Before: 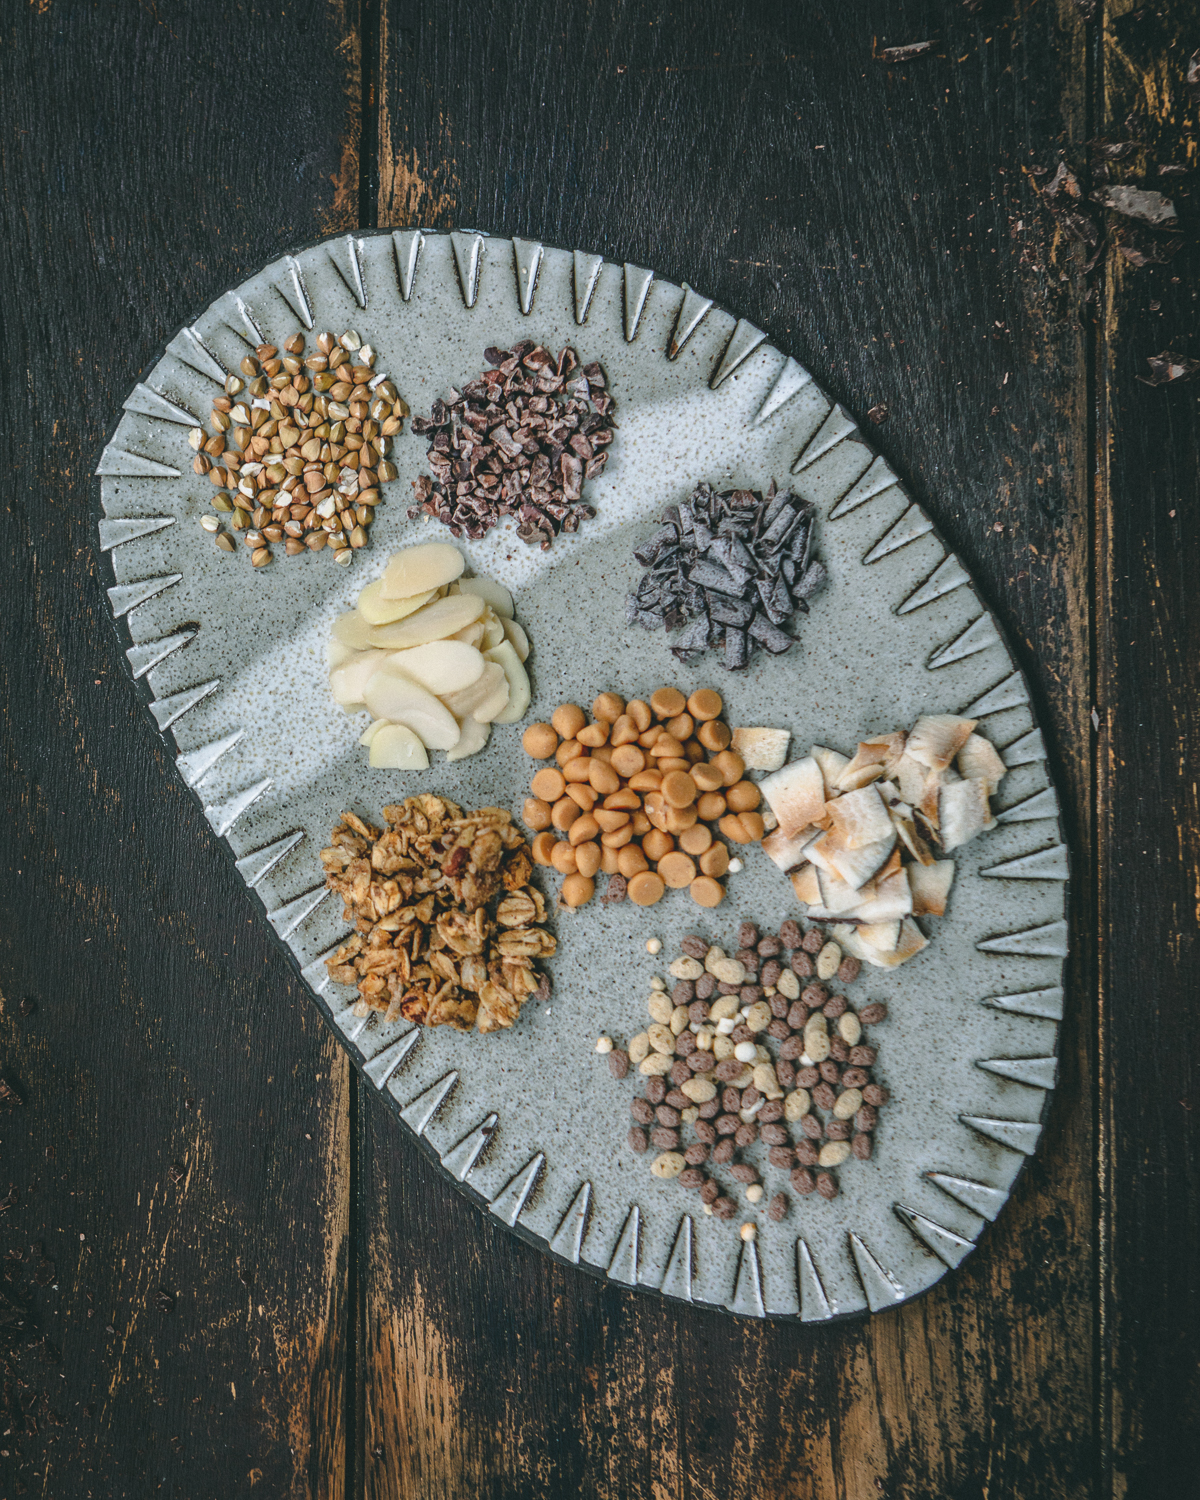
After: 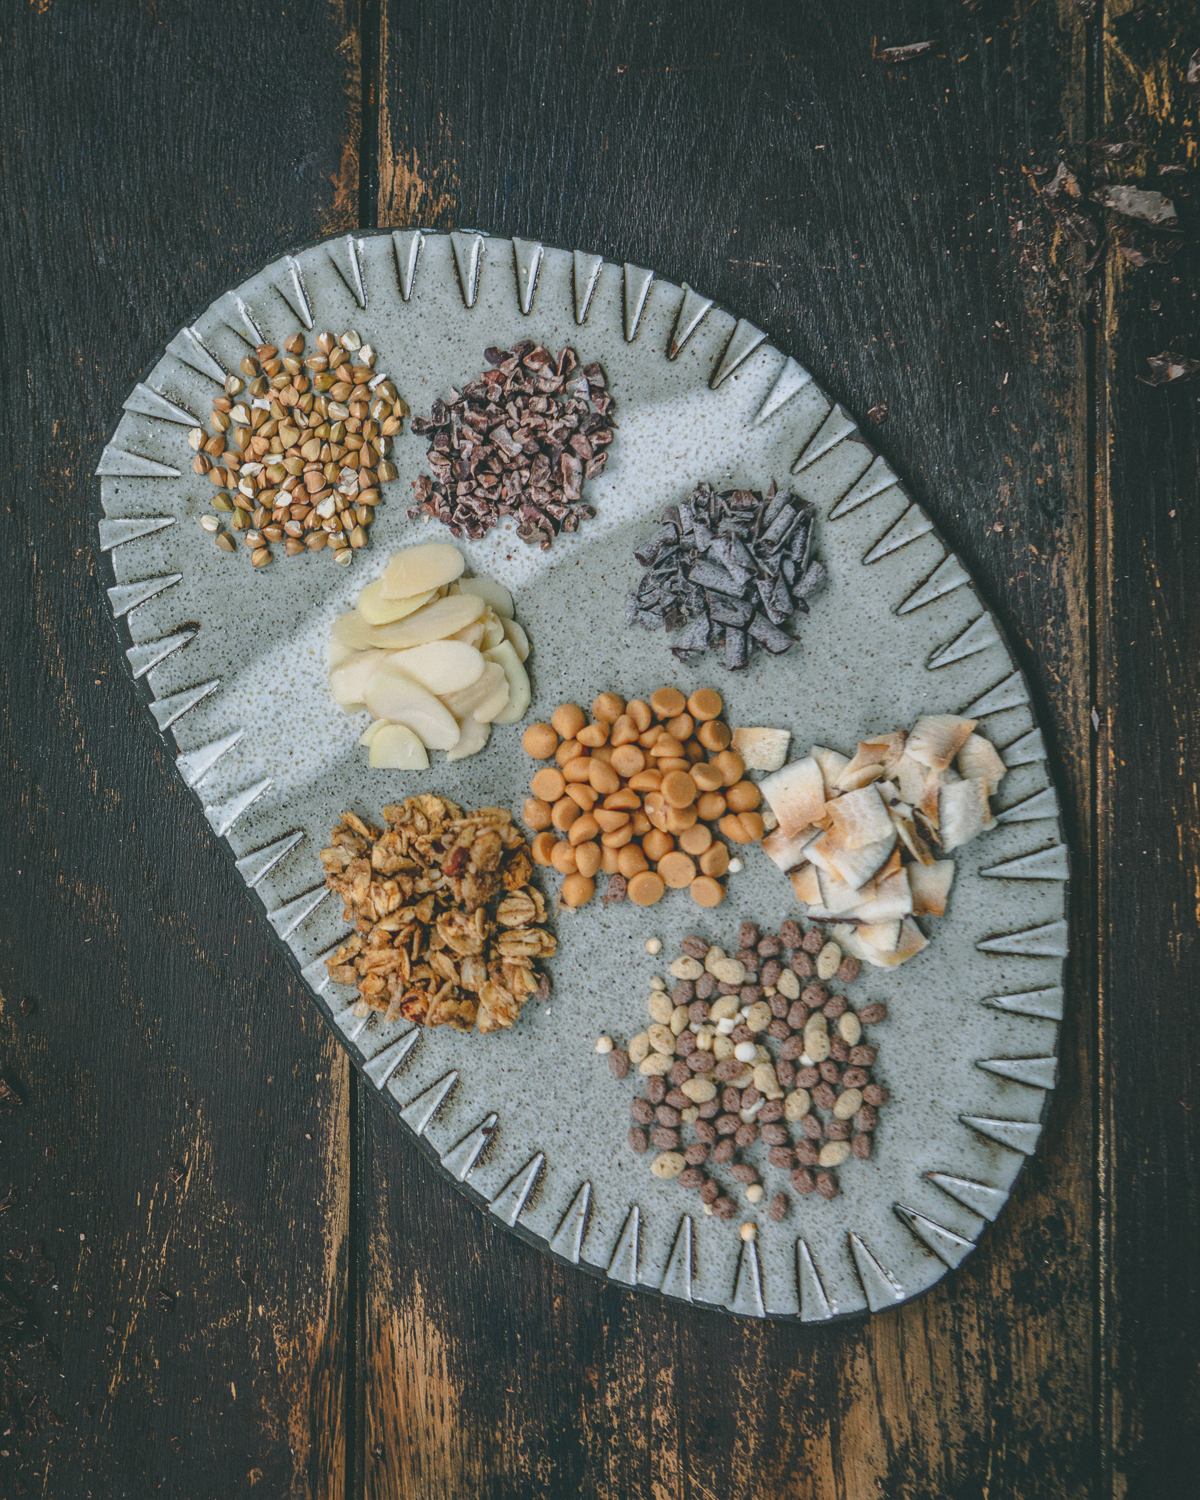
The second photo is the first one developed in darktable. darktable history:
contrast brightness saturation: contrast -0.11
